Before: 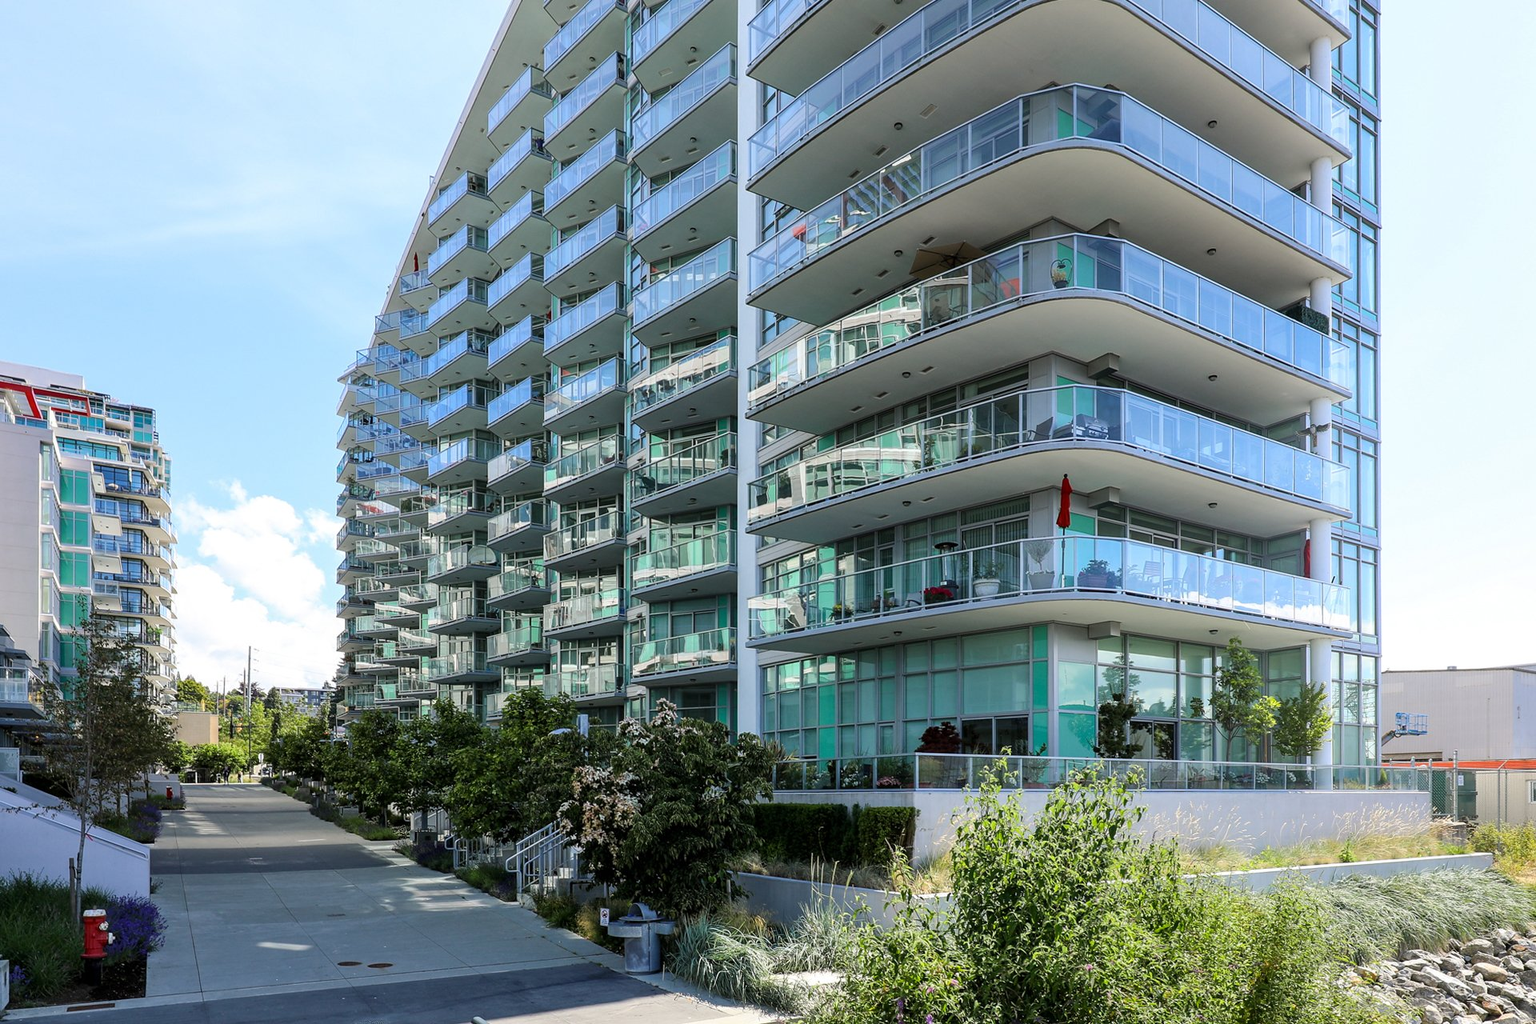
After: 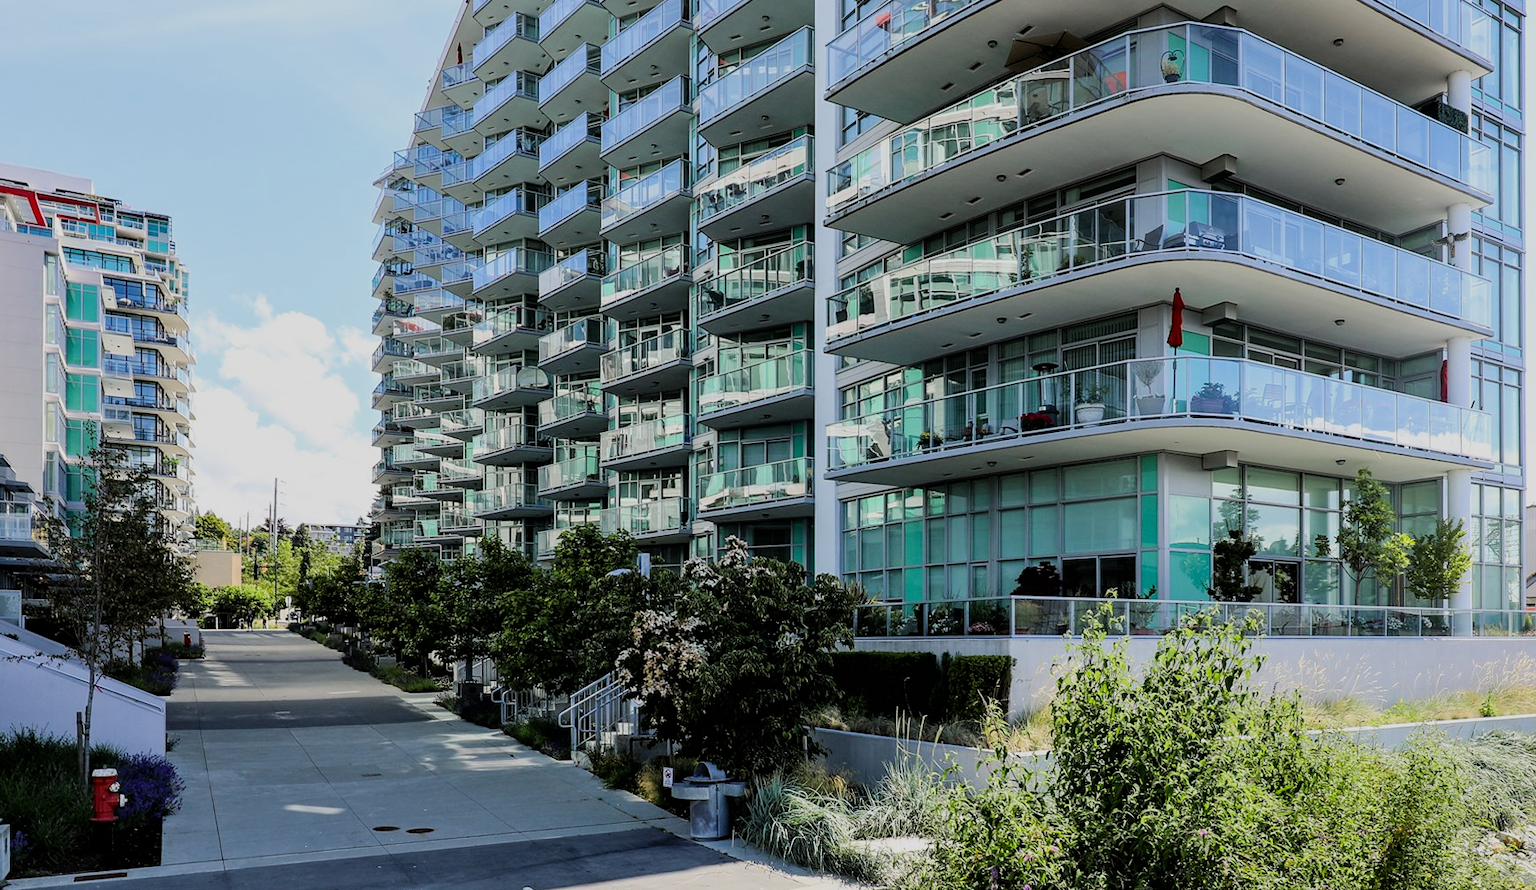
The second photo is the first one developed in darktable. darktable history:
crop: top 20.916%, right 9.437%, bottom 0.316%
contrast equalizer: octaves 7, y [[0.6 ×6], [0.55 ×6], [0 ×6], [0 ×6], [0 ×6]], mix 0.15
filmic rgb: black relative exposure -7.65 EV, white relative exposure 4.56 EV, hardness 3.61, contrast 1.106
